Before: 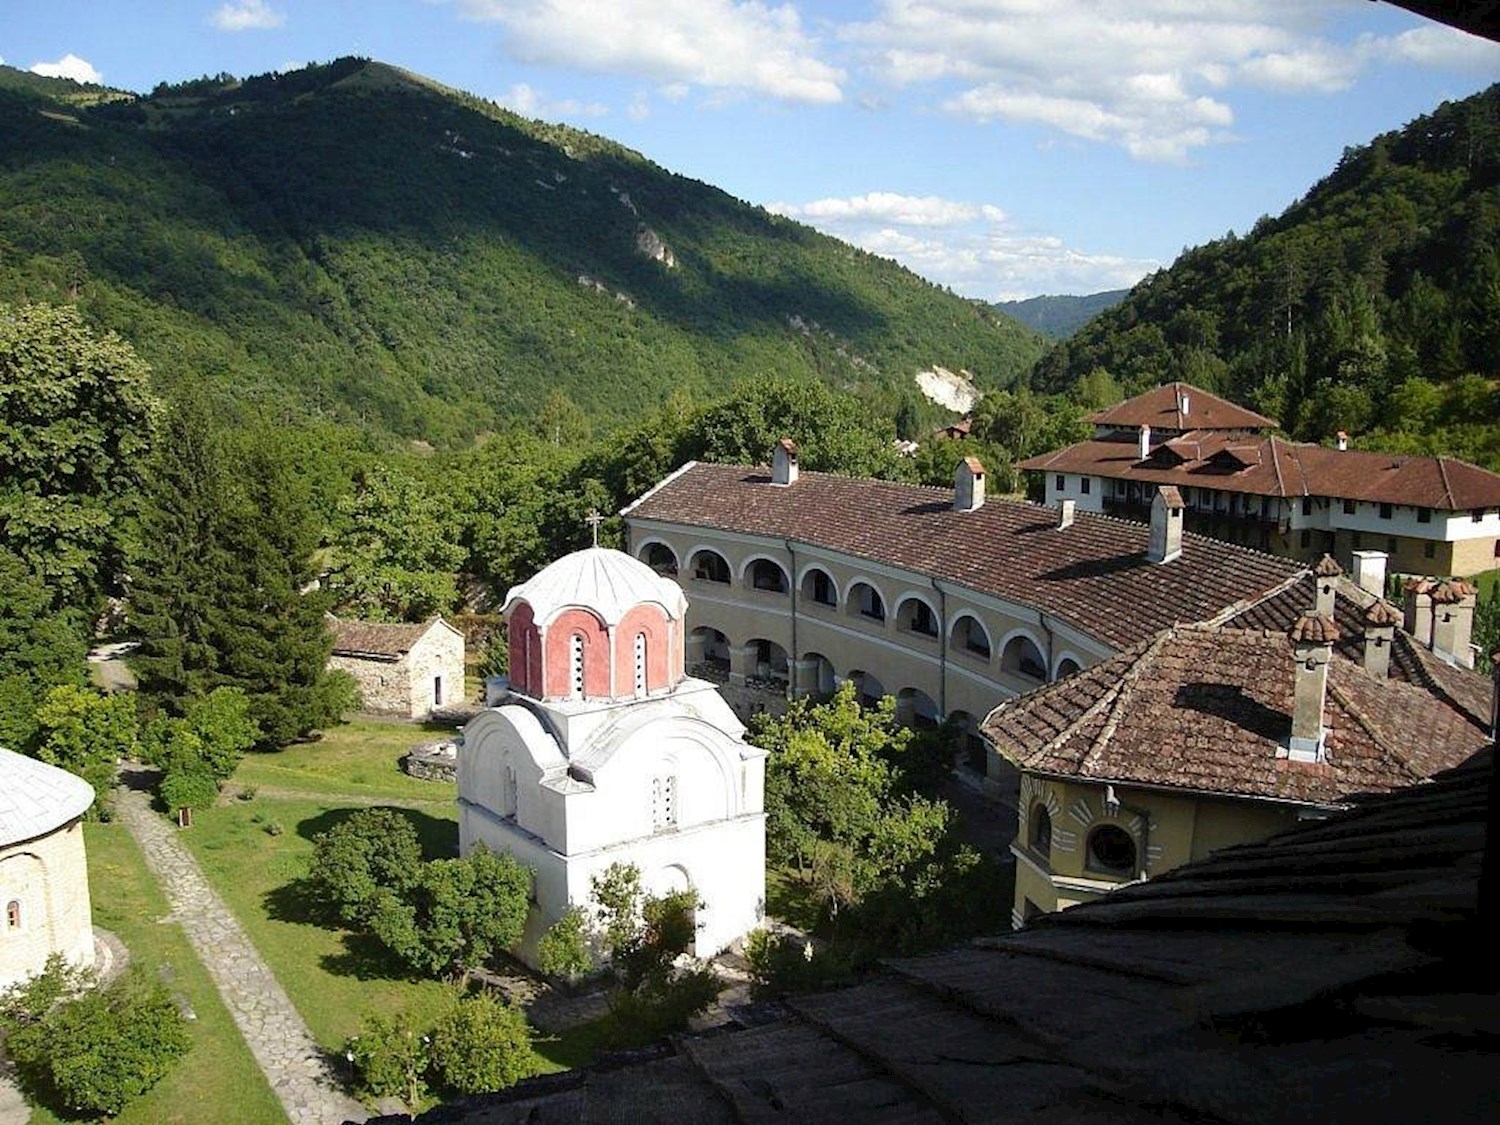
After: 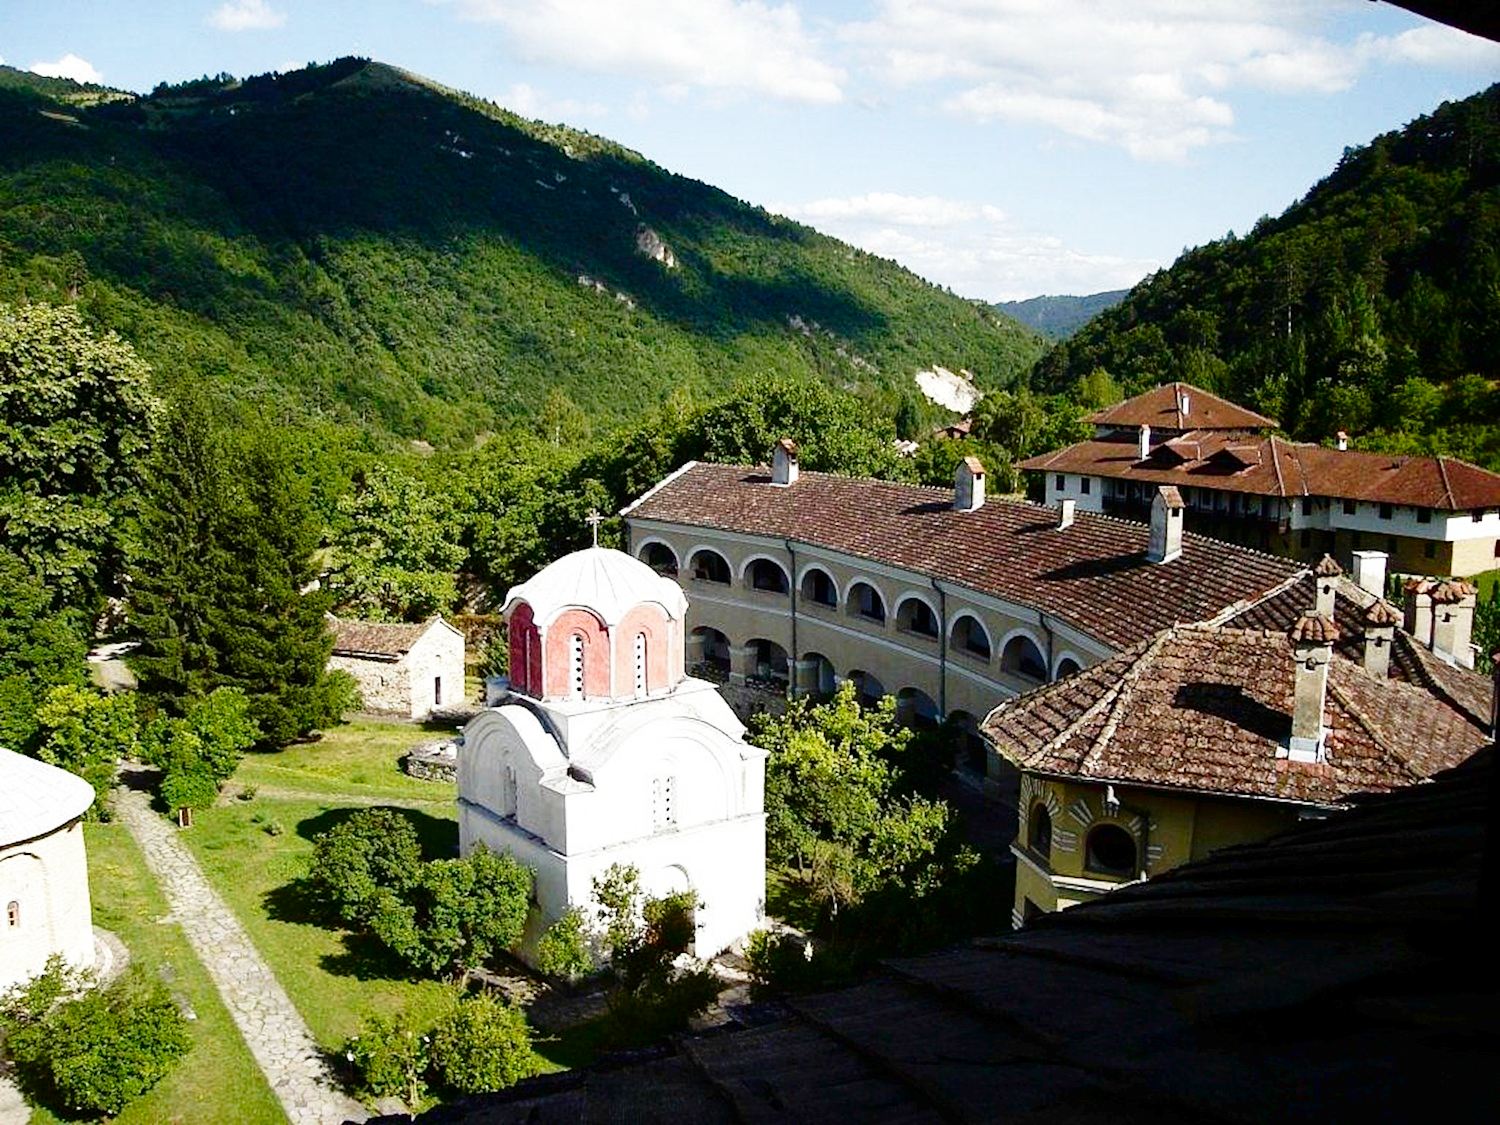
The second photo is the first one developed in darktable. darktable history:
contrast brightness saturation: brightness -0.211, saturation 0.081
base curve: curves: ch0 [(0, 0) (0.028, 0.03) (0.121, 0.232) (0.46, 0.748) (0.859, 0.968) (1, 1)], preserve colors none
